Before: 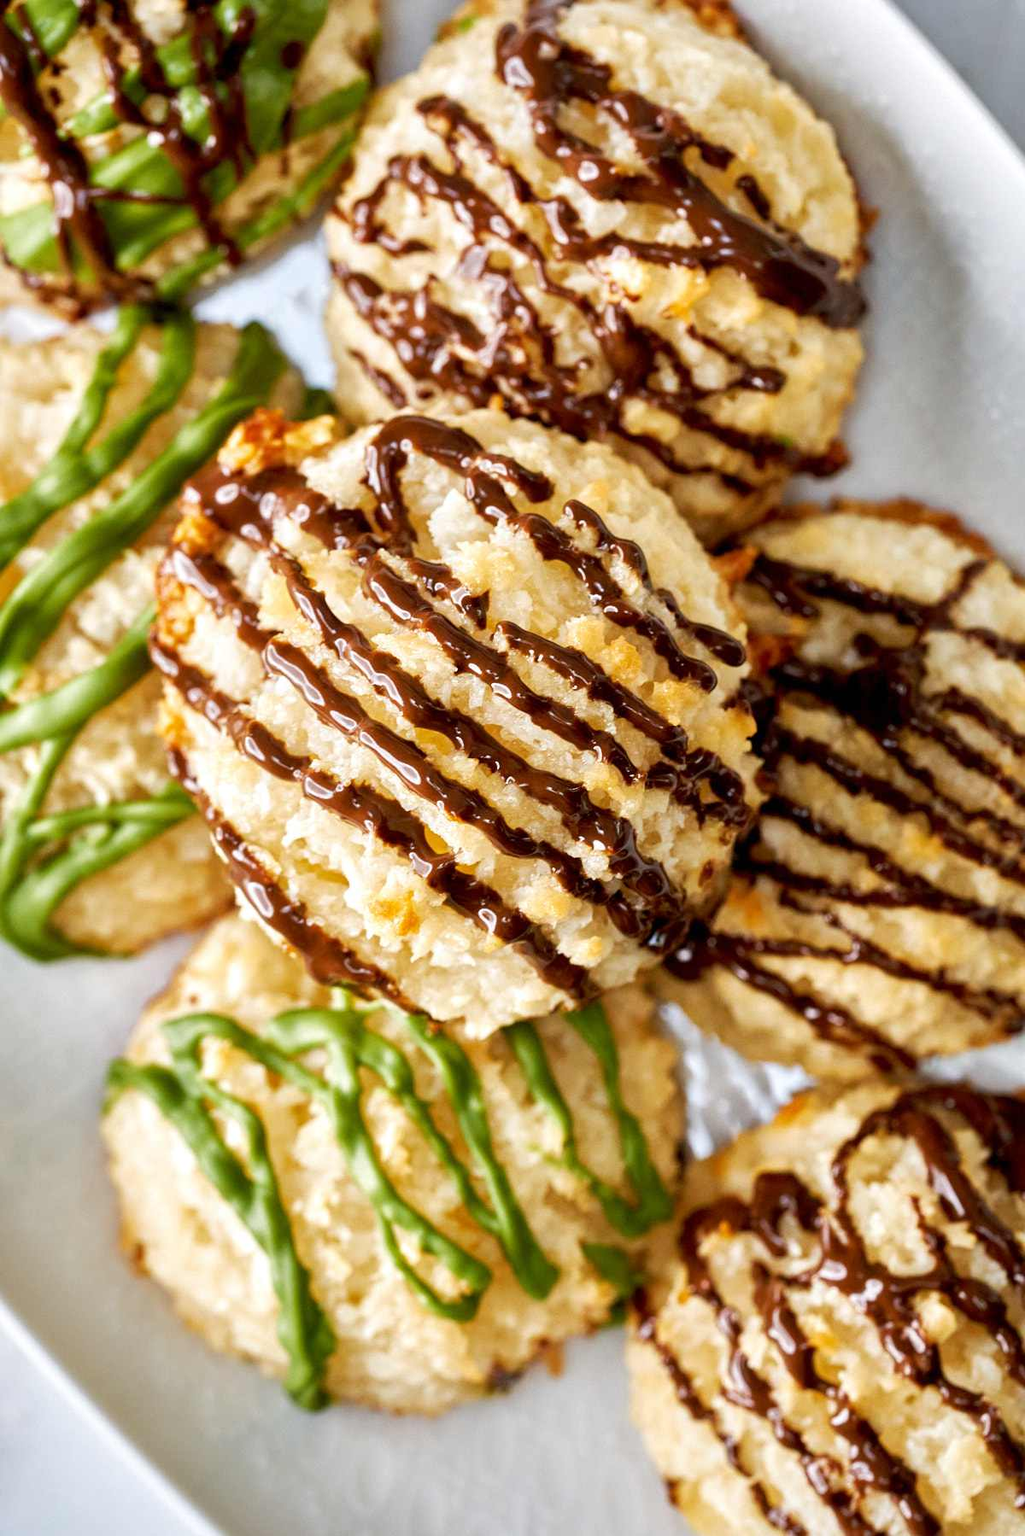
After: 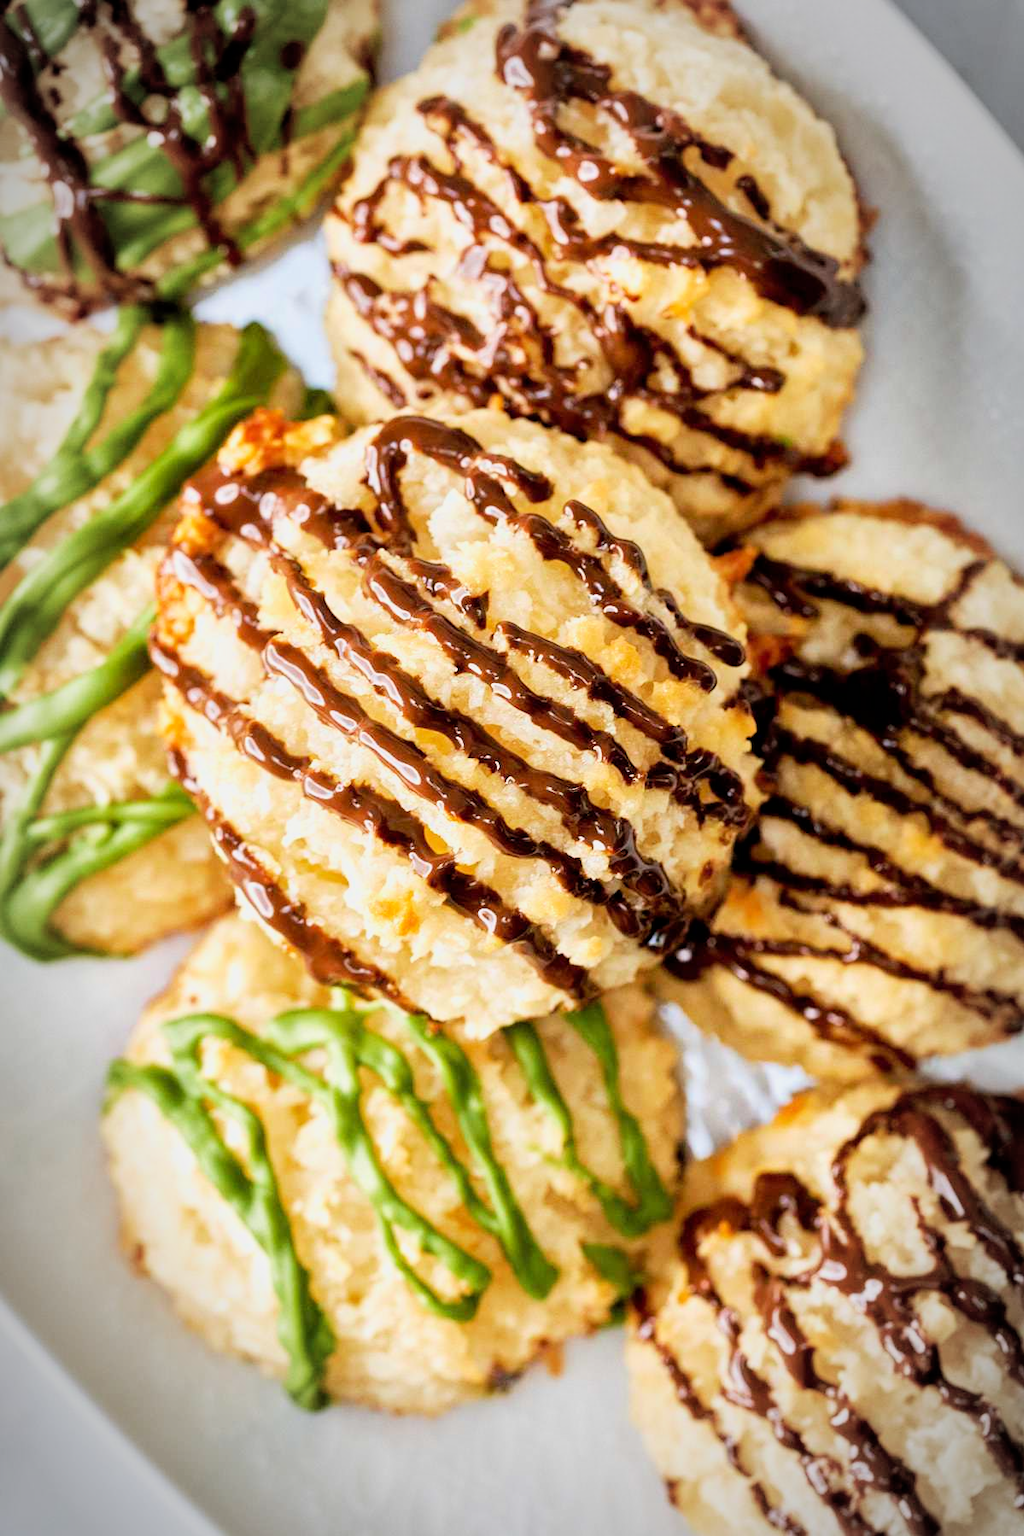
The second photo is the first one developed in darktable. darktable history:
filmic rgb: black relative exposure -7.65 EV, white relative exposure 4.56 EV, hardness 3.61, color science v6 (2022)
vignetting: automatic ratio true
exposure: black level correction 0, exposure 0.5 EV, compensate highlight preservation false
levels: levels [0, 0.476, 0.951]
